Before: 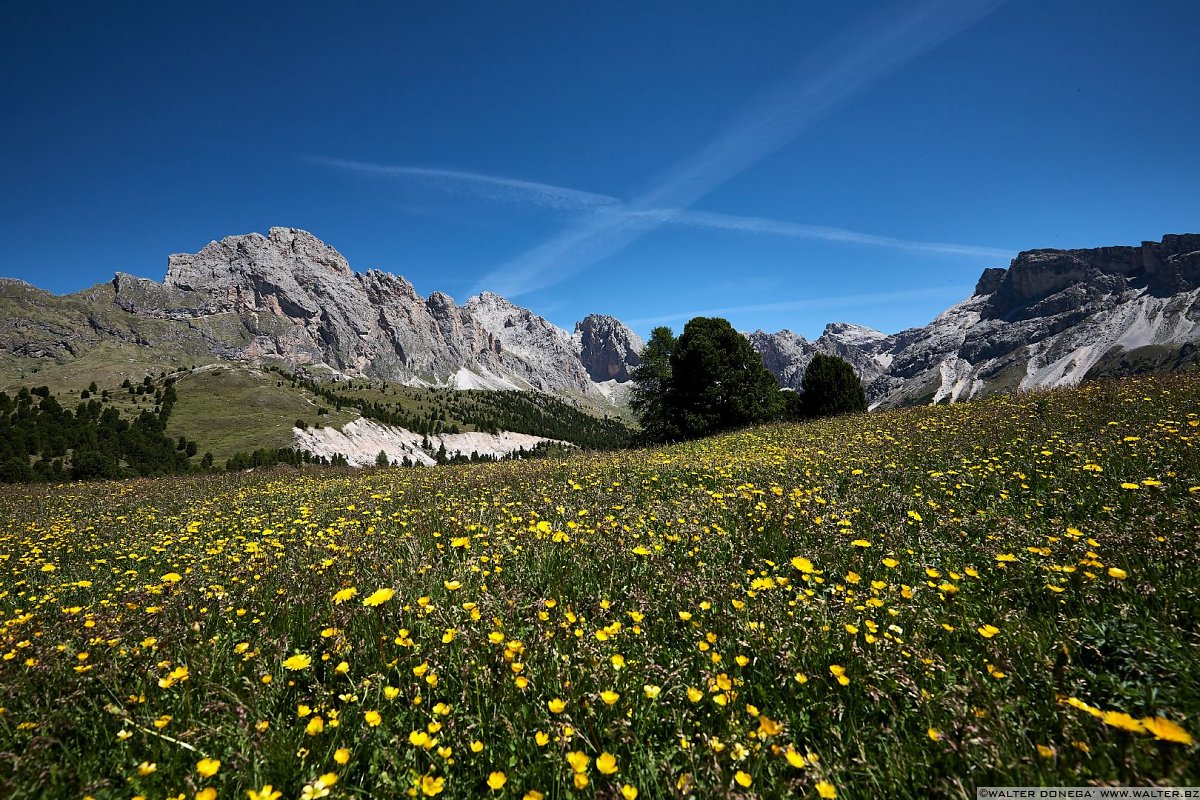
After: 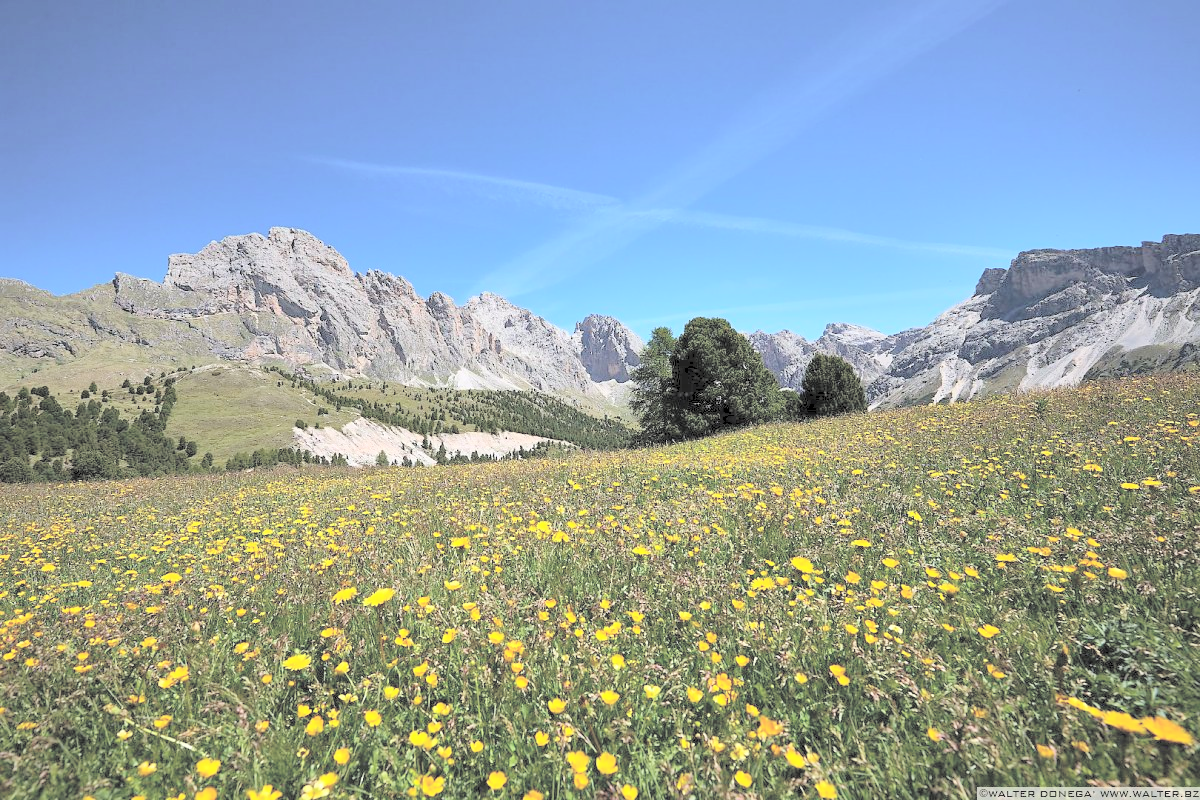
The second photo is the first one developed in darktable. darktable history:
shadows and highlights: shadows 37.23, highlights -27.22, highlights color adjustment 77.8%, soften with gaussian
contrast brightness saturation: brightness 0.995
